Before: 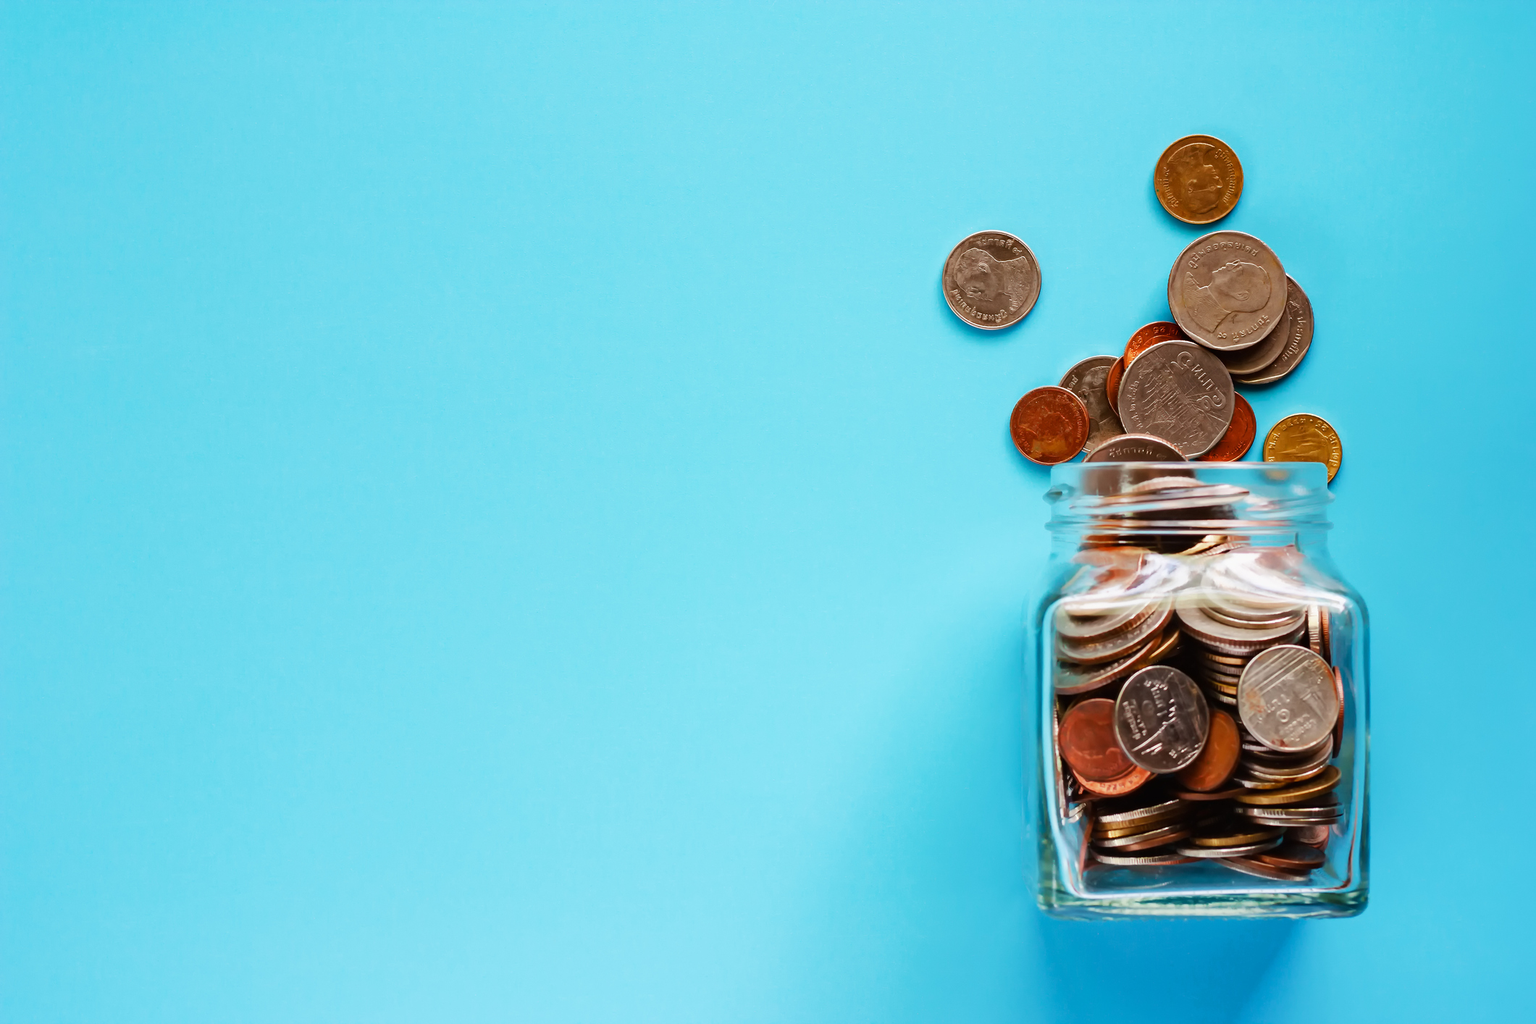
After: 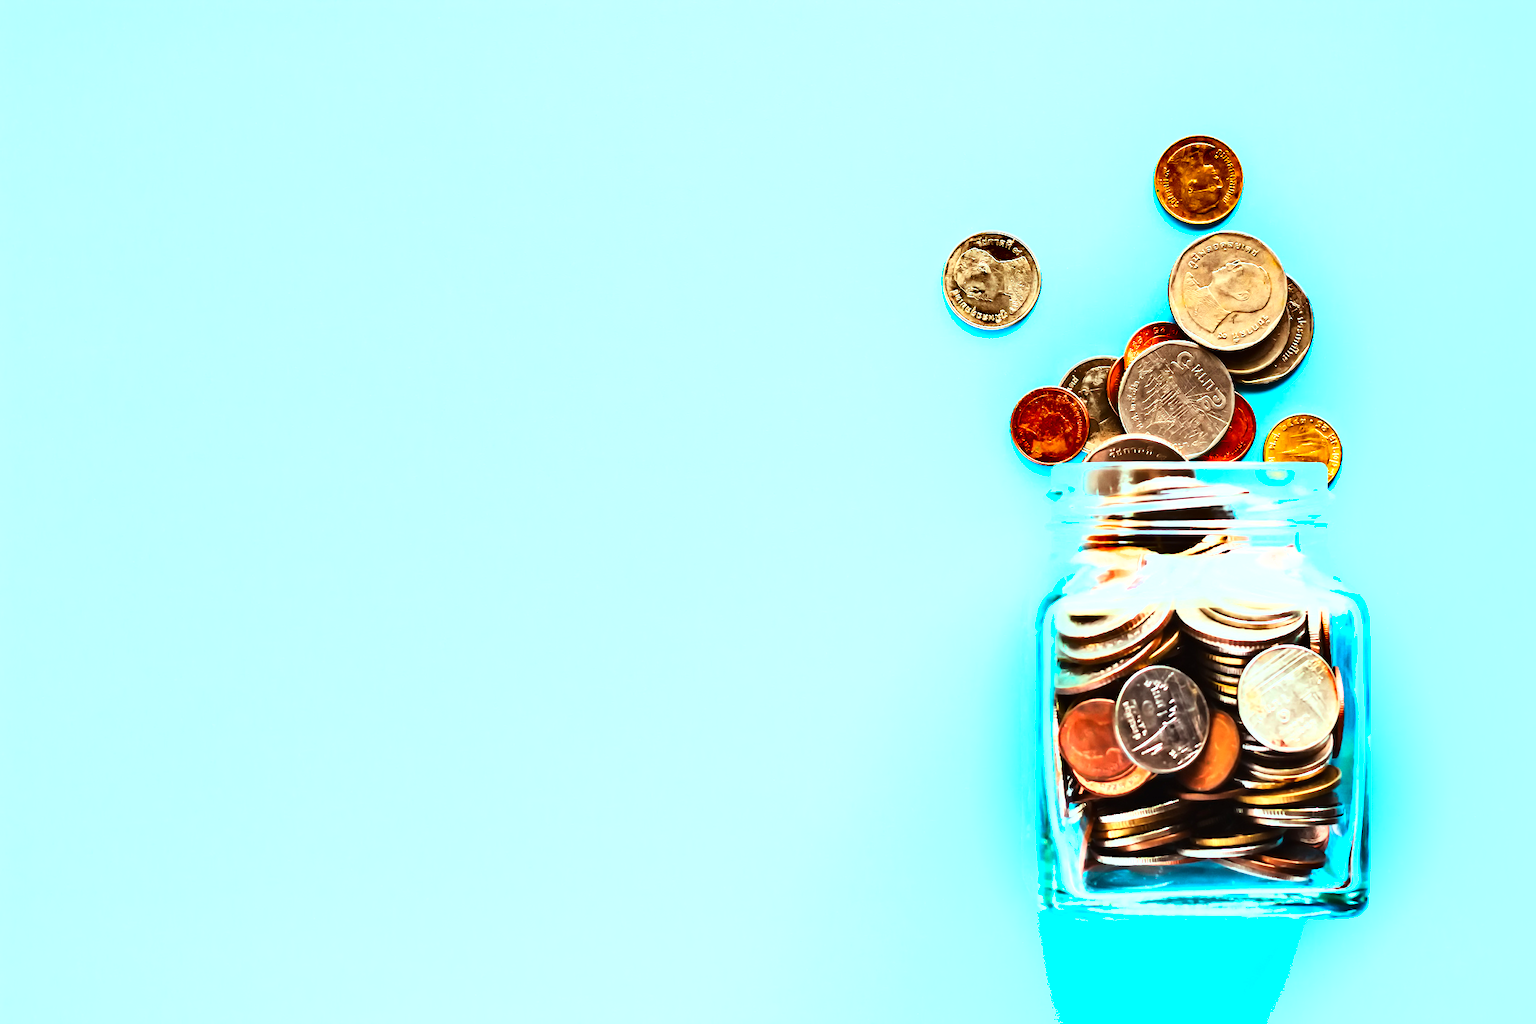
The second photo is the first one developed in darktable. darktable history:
exposure: black level correction 0, exposure 1.101 EV, compensate highlight preservation false
base curve: curves: ch0 [(0, 0) (0.028, 0.03) (0.121, 0.232) (0.46, 0.748) (0.859, 0.968) (1, 1)]
shadows and highlights: soften with gaussian
color balance rgb: highlights gain › chroma 4.049%, highlights gain › hue 199.59°, perceptual saturation grading › global saturation 0.696%, perceptual brilliance grading › global brilliance -17.027%, perceptual brilliance grading › highlights 29.428%, contrast 4.925%
